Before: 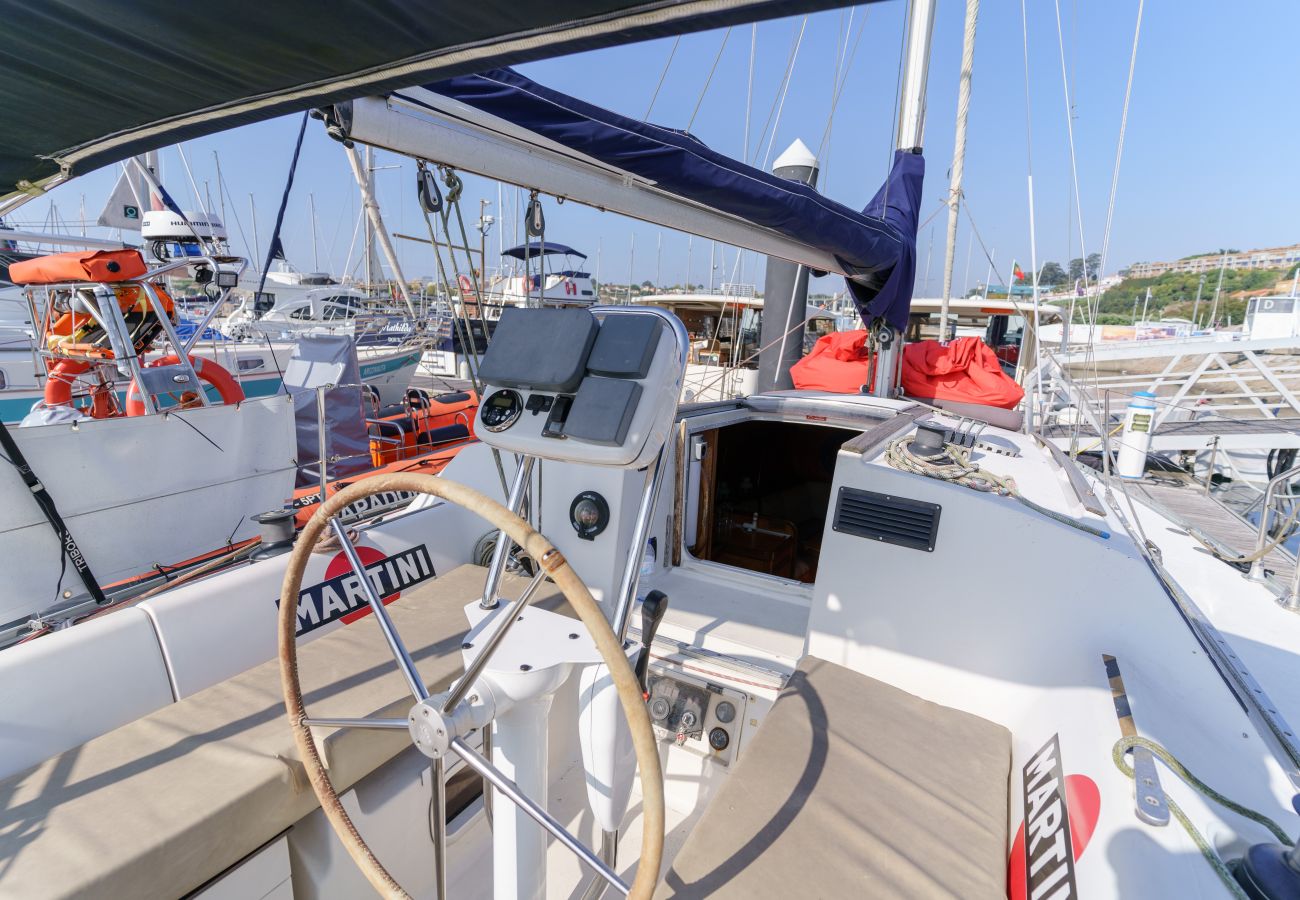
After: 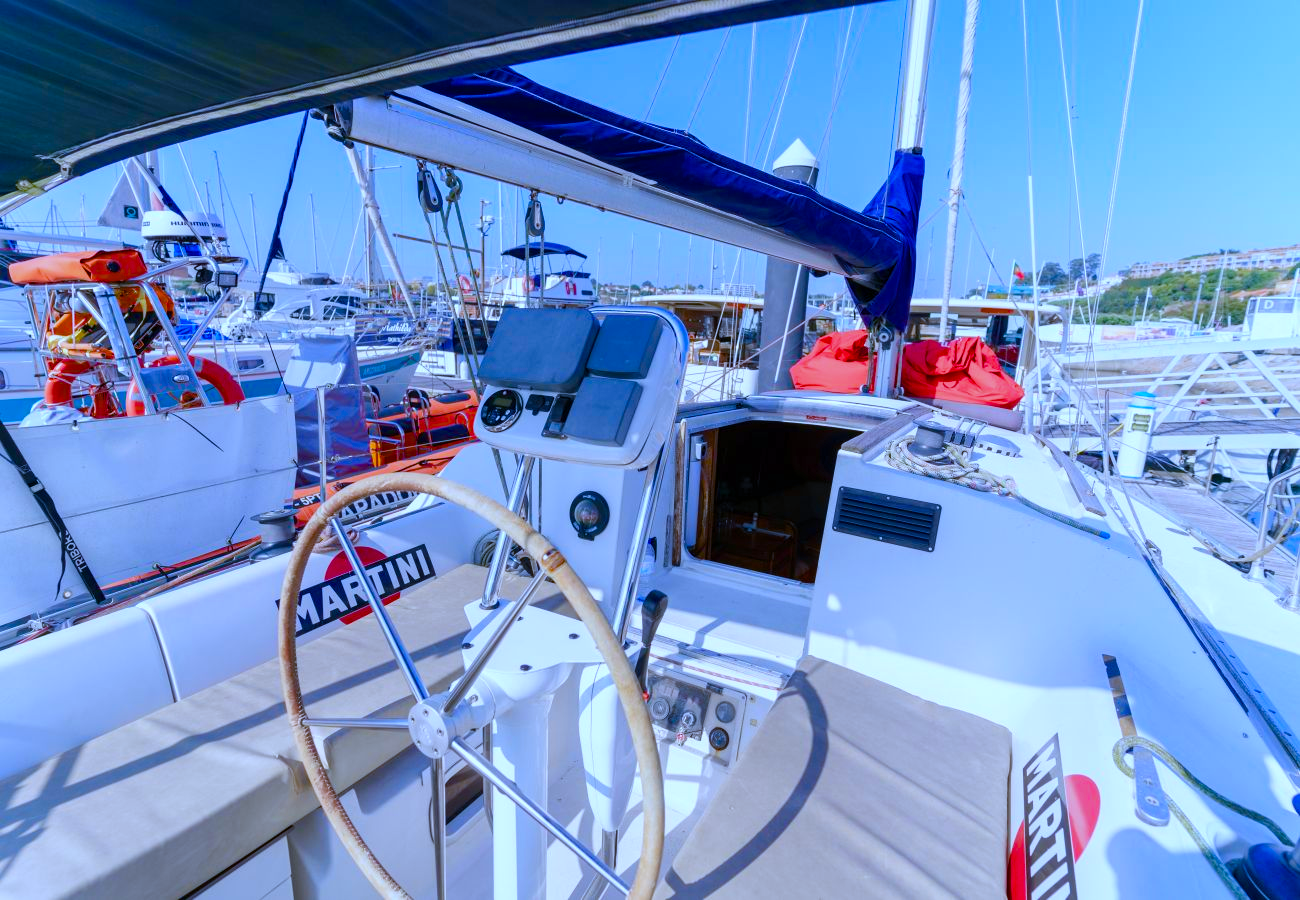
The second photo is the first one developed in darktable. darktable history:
white balance: red 0.871, blue 1.249
color balance rgb: linear chroma grading › global chroma 18.9%, perceptual saturation grading › global saturation 20%, perceptual saturation grading › highlights -25%, perceptual saturation grading › shadows 50%, global vibrance 18.93%
